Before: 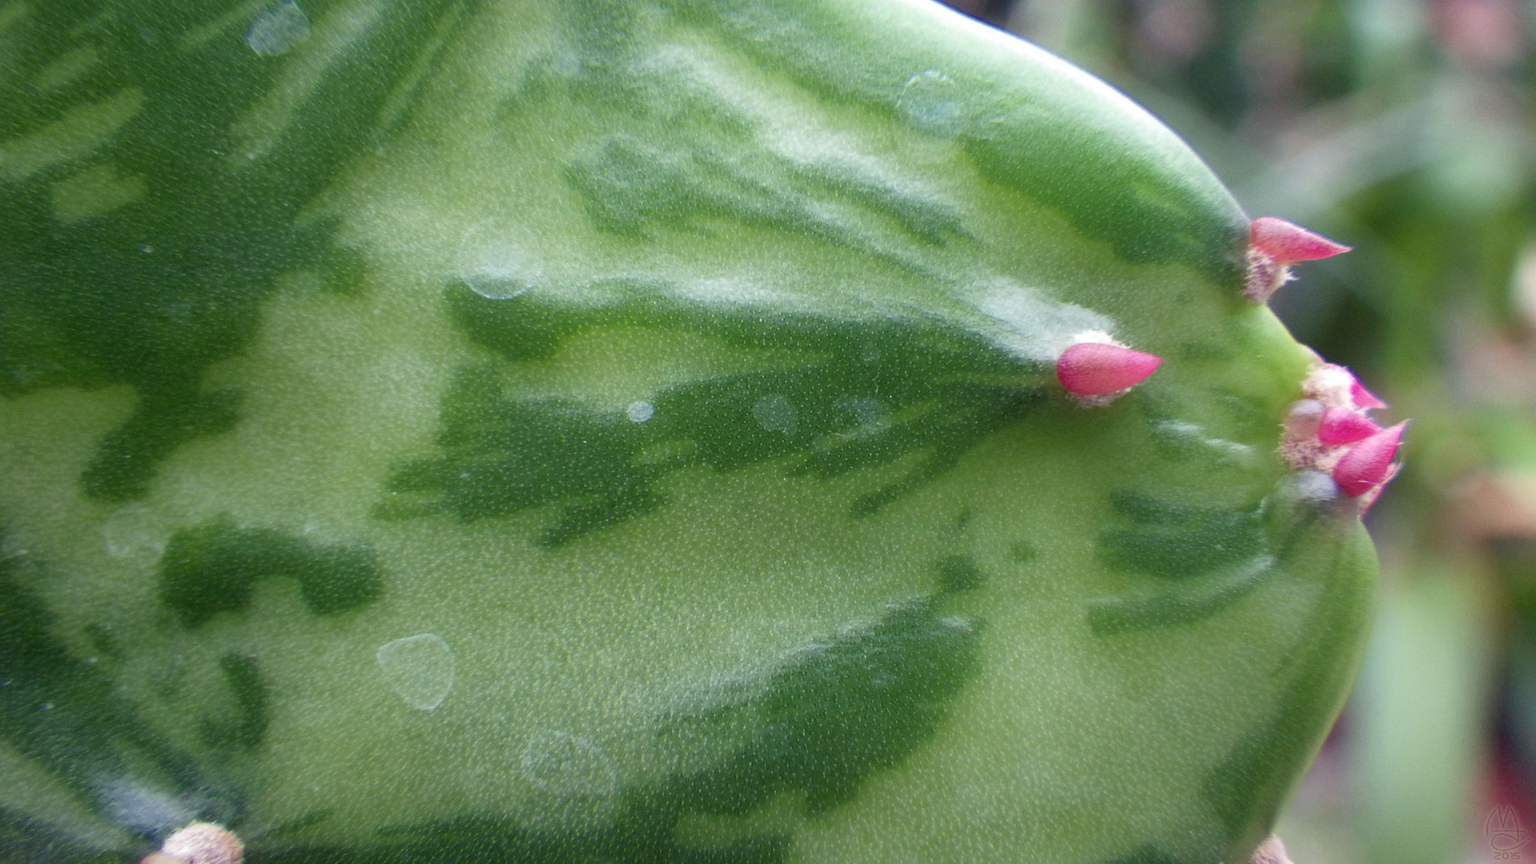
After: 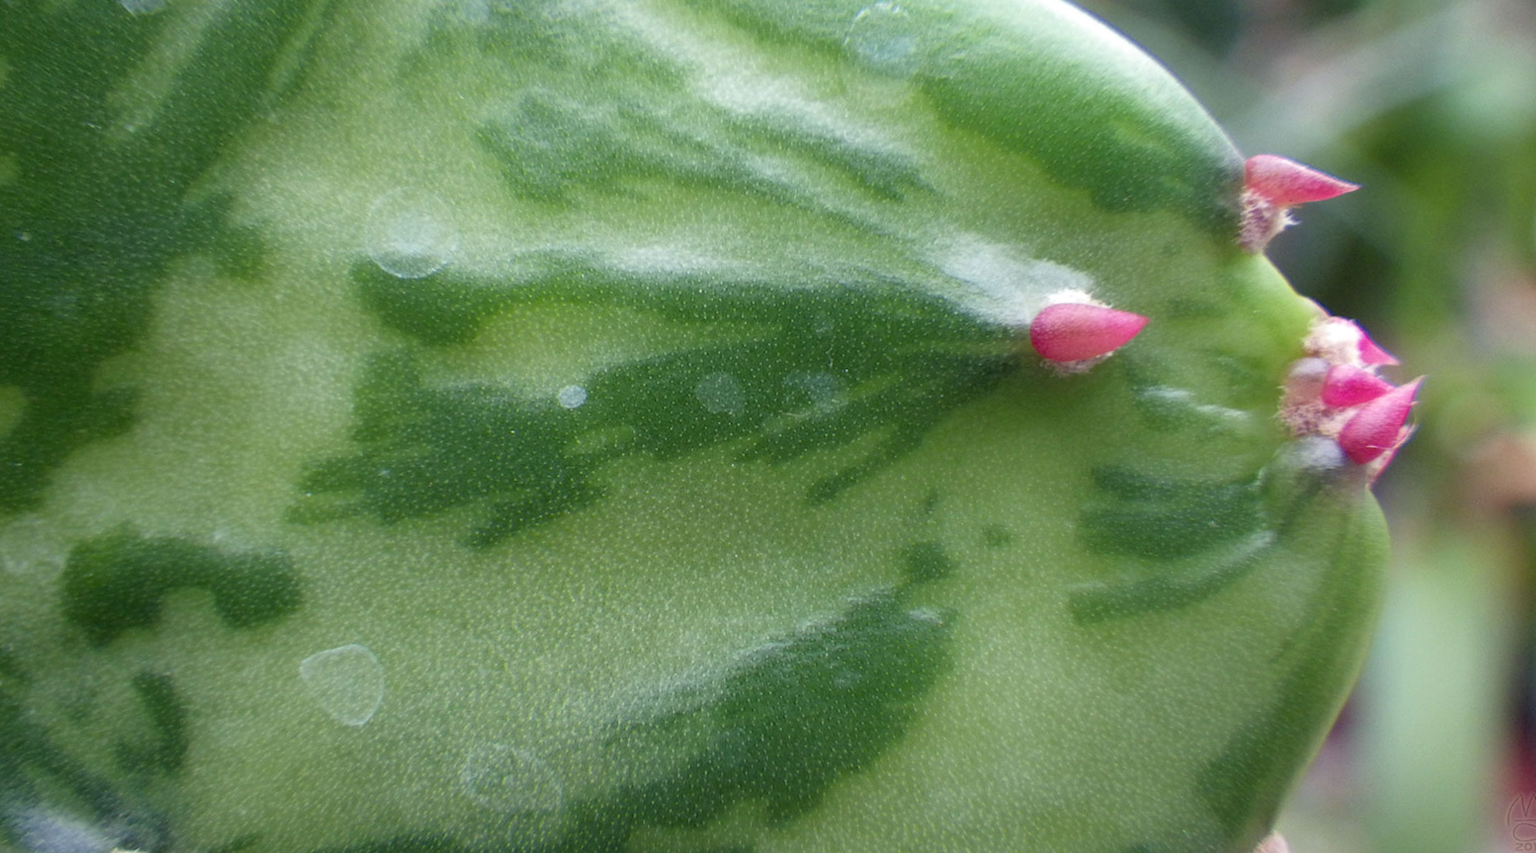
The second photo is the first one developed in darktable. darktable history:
crop and rotate: angle 1.96°, left 5.673%, top 5.673%
rotate and perspective: lens shift (vertical) 0.048, lens shift (horizontal) -0.024, automatic cropping off
